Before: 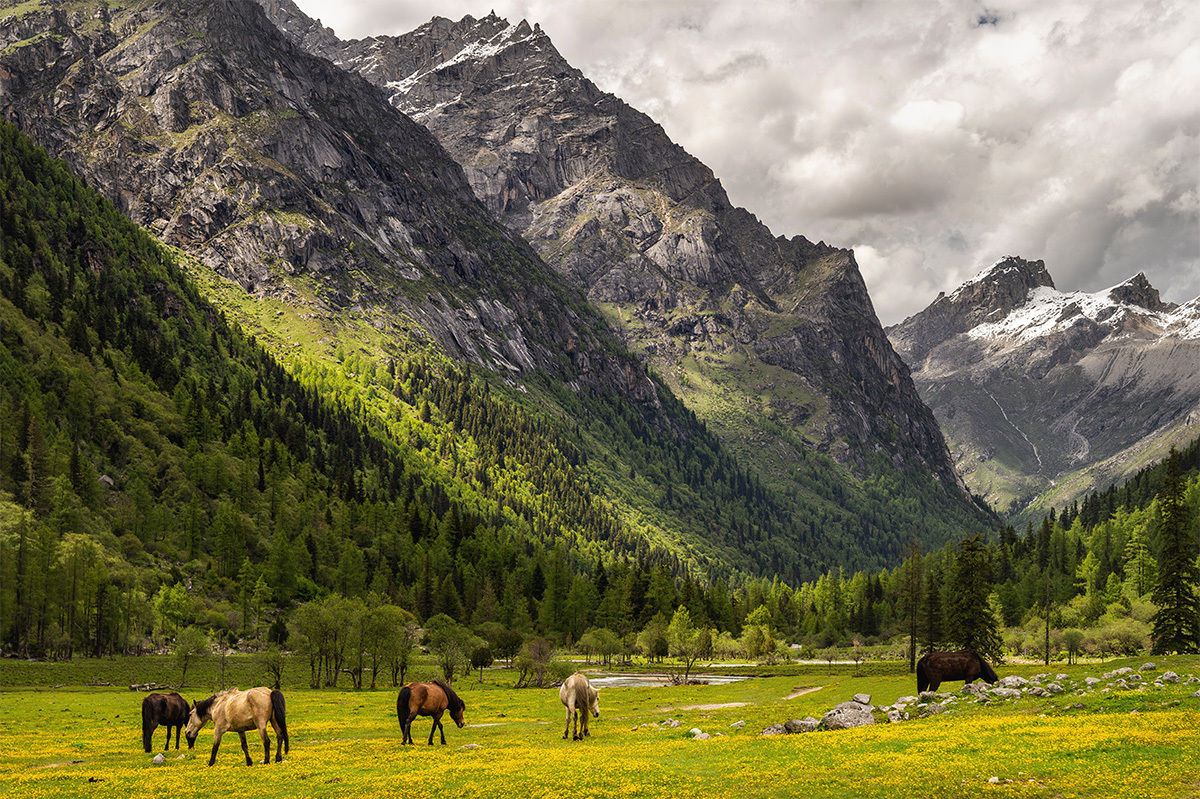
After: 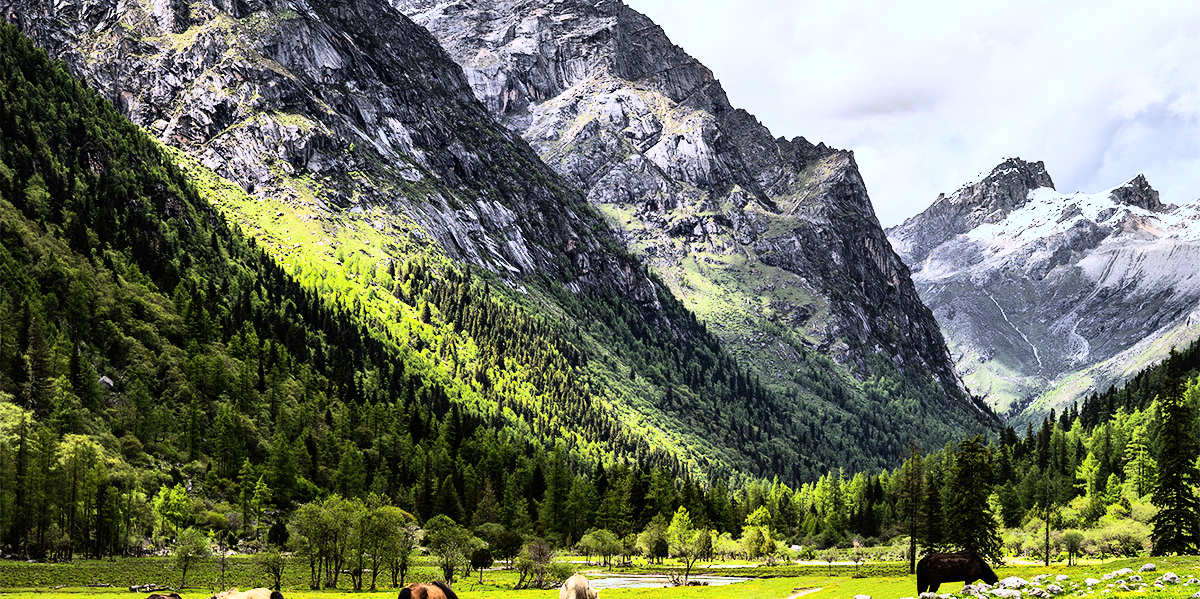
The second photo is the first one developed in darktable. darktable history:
crop and rotate: top 12.5%, bottom 12.5%
rgb curve: curves: ch0 [(0, 0) (0.21, 0.15) (0.24, 0.21) (0.5, 0.75) (0.75, 0.96) (0.89, 0.99) (1, 1)]; ch1 [(0, 0.02) (0.21, 0.13) (0.25, 0.2) (0.5, 0.67) (0.75, 0.9) (0.89, 0.97) (1, 1)]; ch2 [(0, 0.02) (0.21, 0.13) (0.25, 0.2) (0.5, 0.67) (0.75, 0.9) (0.89, 0.97) (1, 1)], compensate middle gray true
white balance: red 0.948, green 1.02, blue 1.176
